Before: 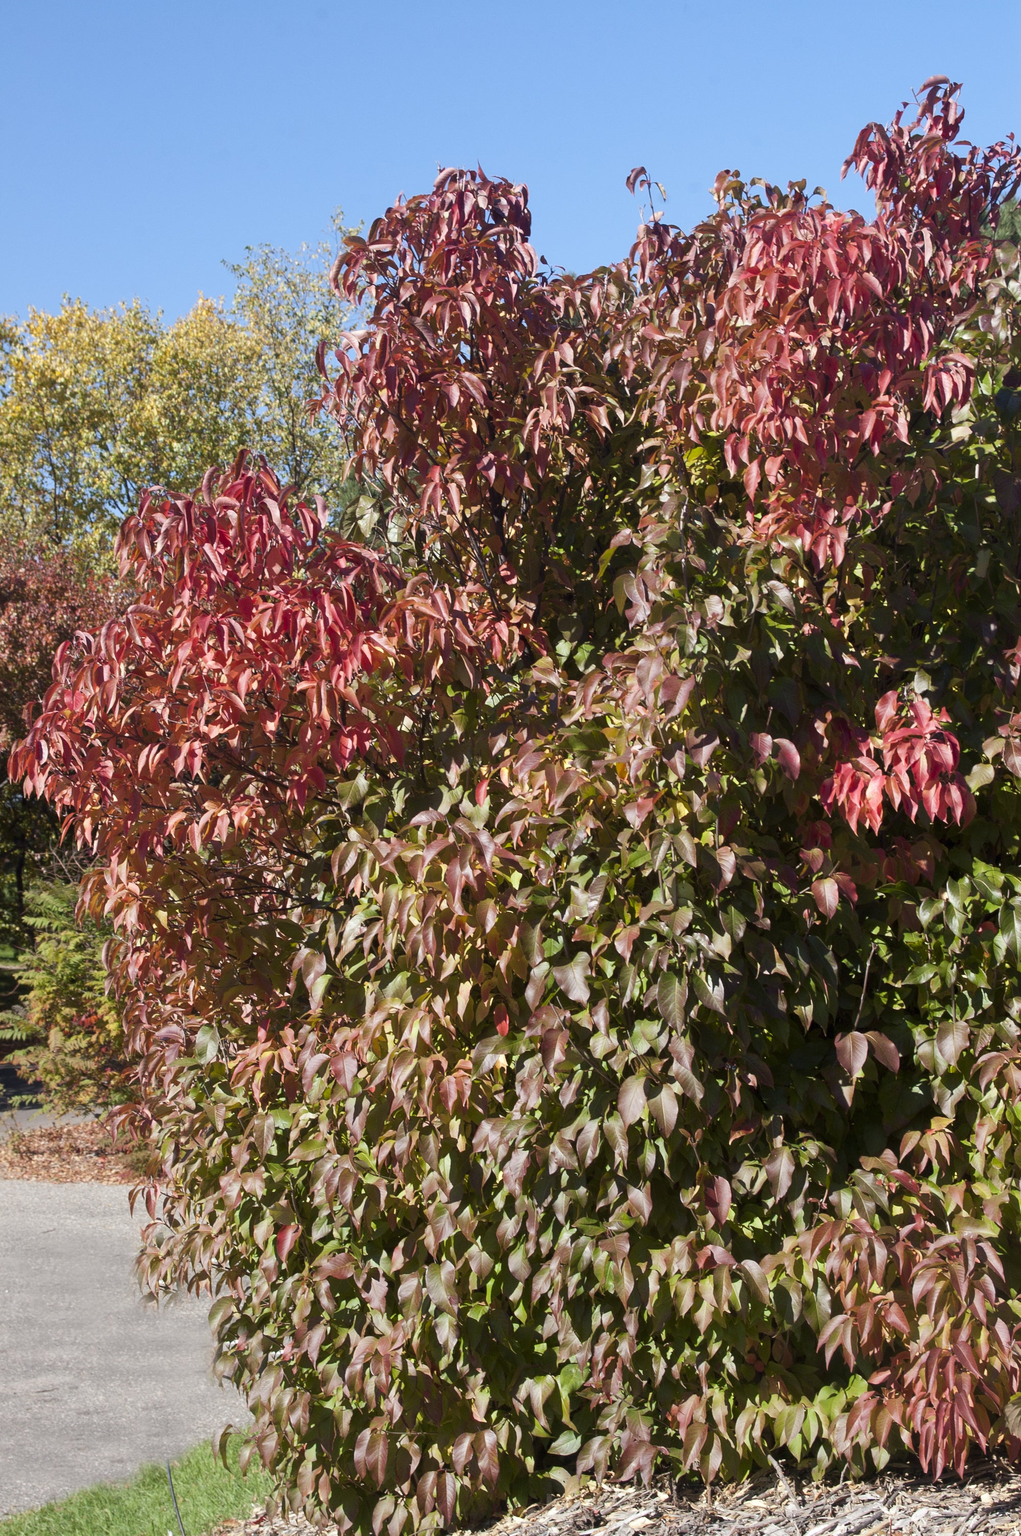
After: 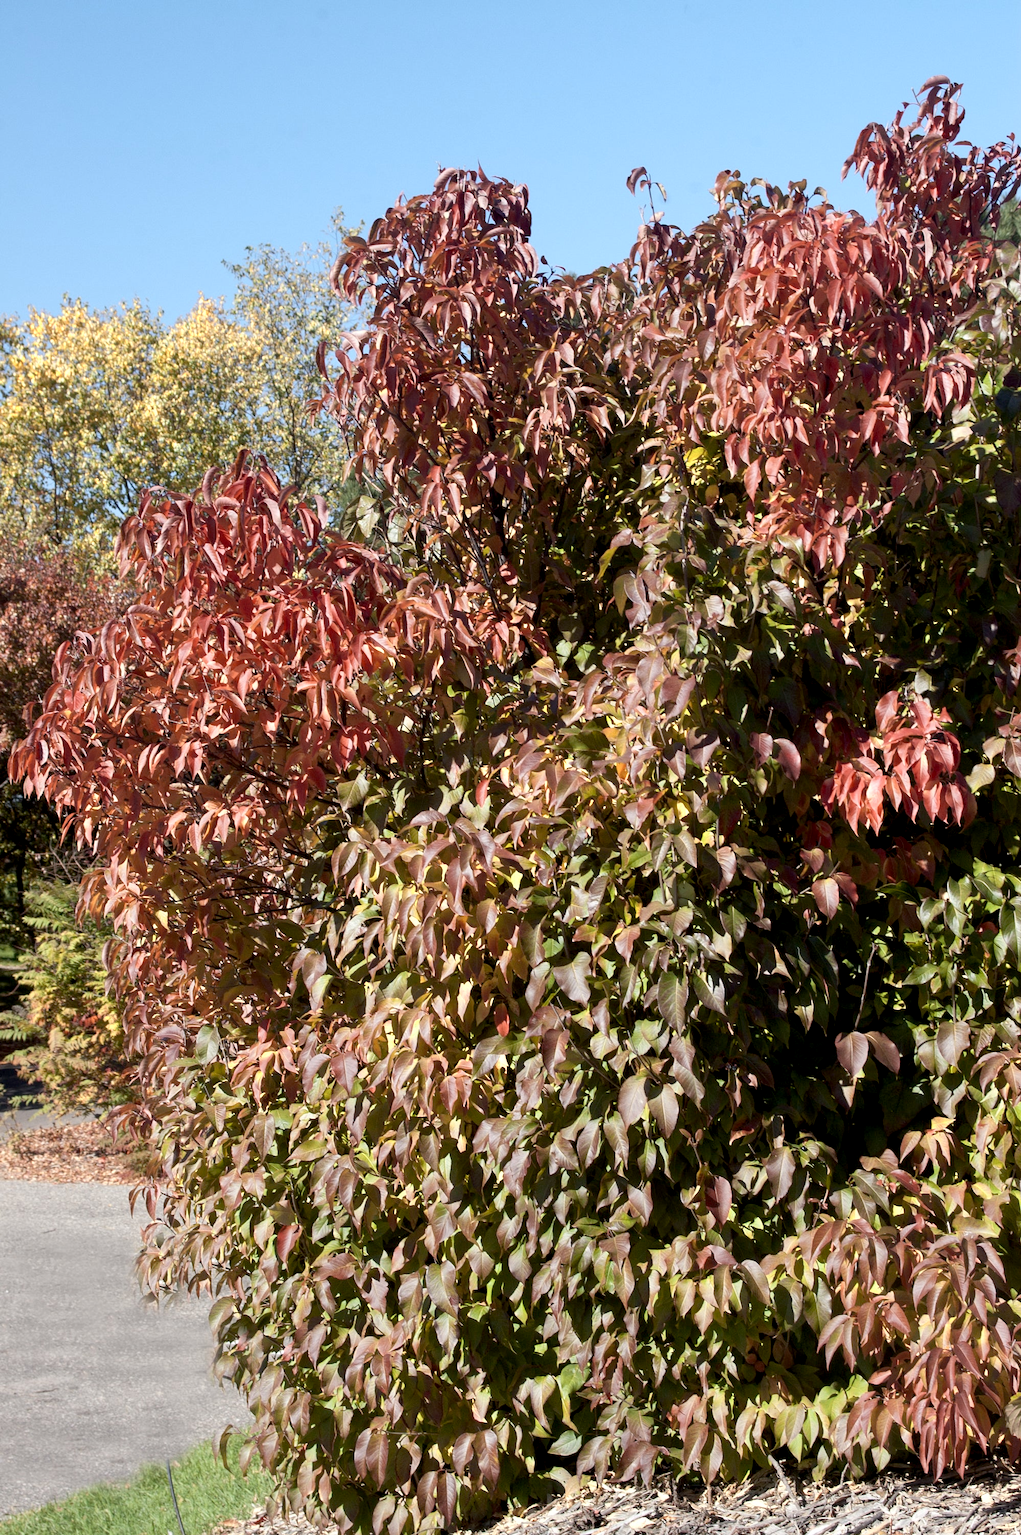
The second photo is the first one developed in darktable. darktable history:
color zones: curves: ch0 [(0.018, 0.548) (0.224, 0.64) (0.425, 0.447) (0.675, 0.575) (0.732, 0.579)]; ch1 [(0.066, 0.487) (0.25, 0.5) (0.404, 0.43) (0.75, 0.421) (0.956, 0.421)]; ch2 [(0.044, 0.561) (0.215, 0.465) (0.399, 0.544) (0.465, 0.548) (0.614, 0.447) (0.724, 0.43) (0.882, 0.623) (0.956, 0.632)]
exposure: black level correction 0.009, exposure 0.016 EV, compensate exposure bias true, compensate highlight preservation false
